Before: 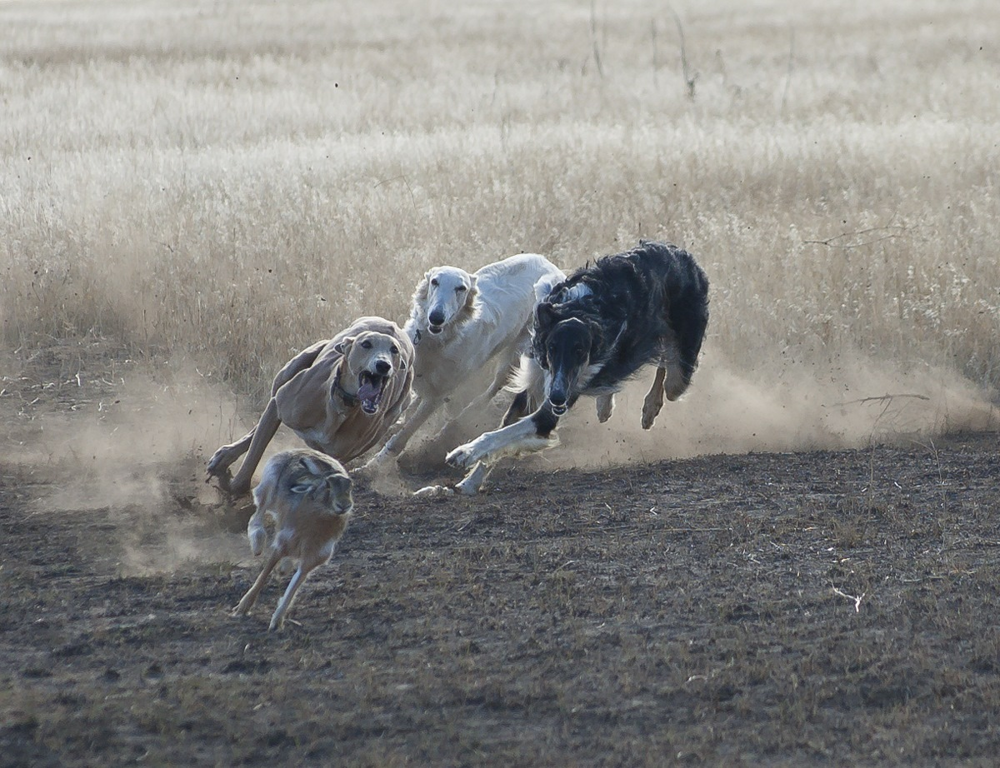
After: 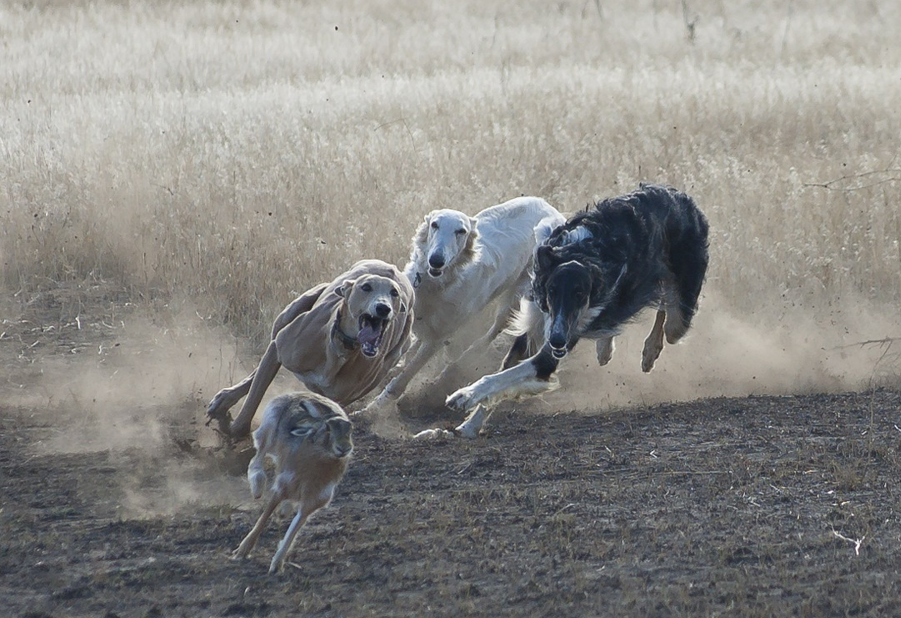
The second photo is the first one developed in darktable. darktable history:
tone equalizer: edges refinement/feathering 500, mask exposure compensation -1.57 EV, preserve details no
crop: top 7.427%, right 9.899%, bottom 12.034%
